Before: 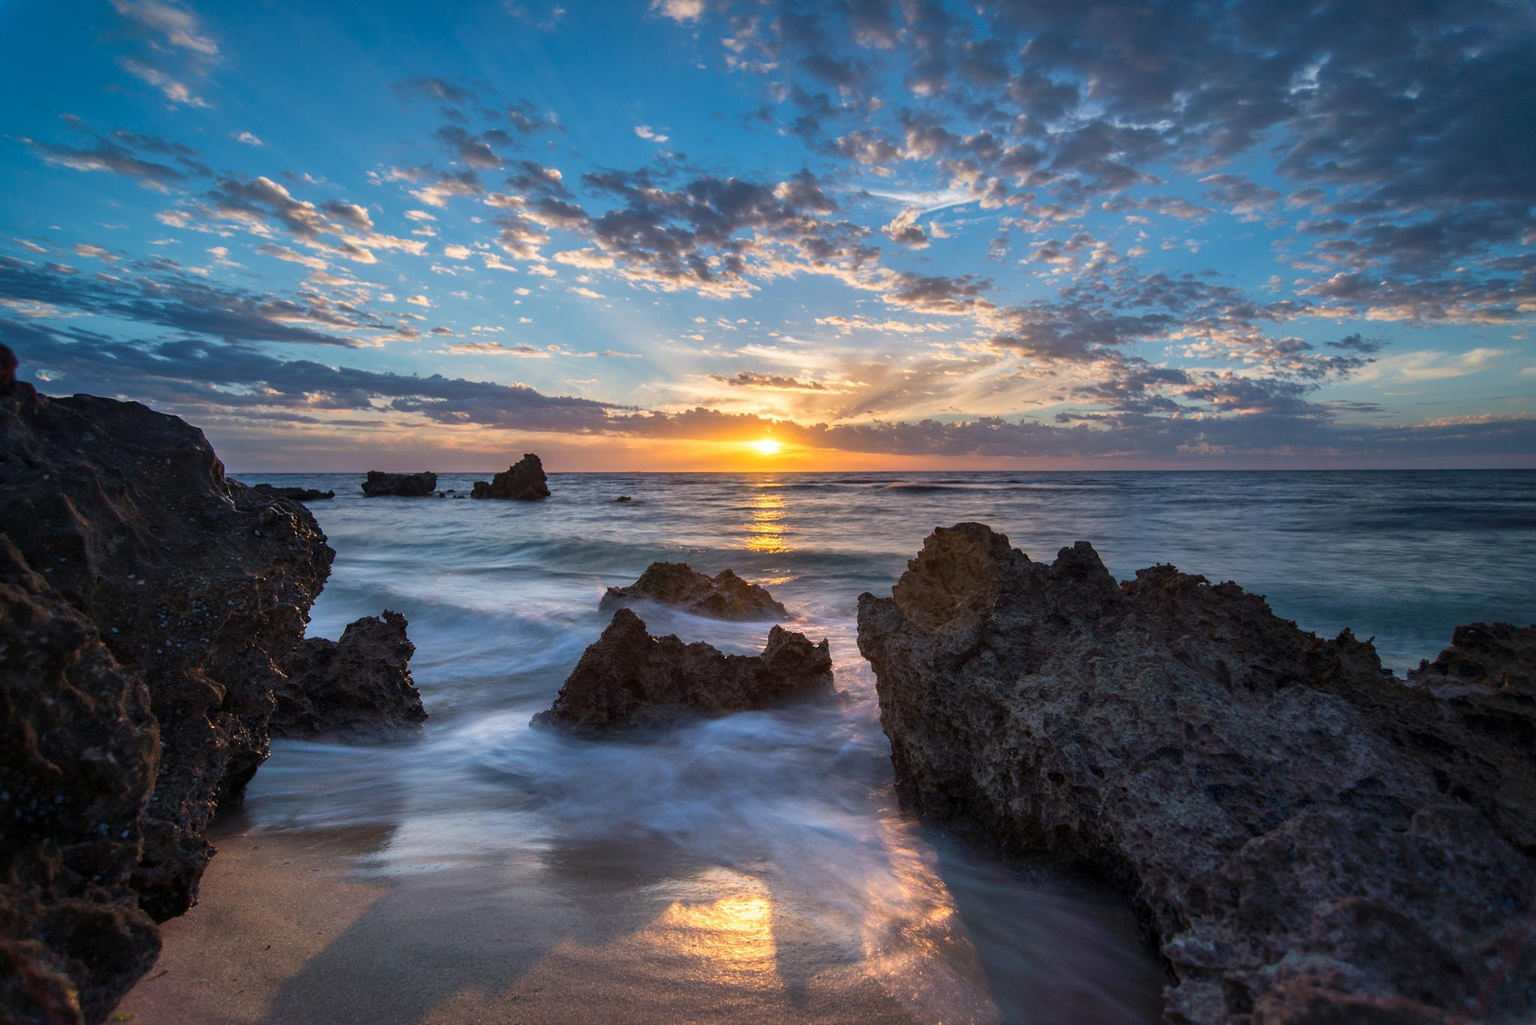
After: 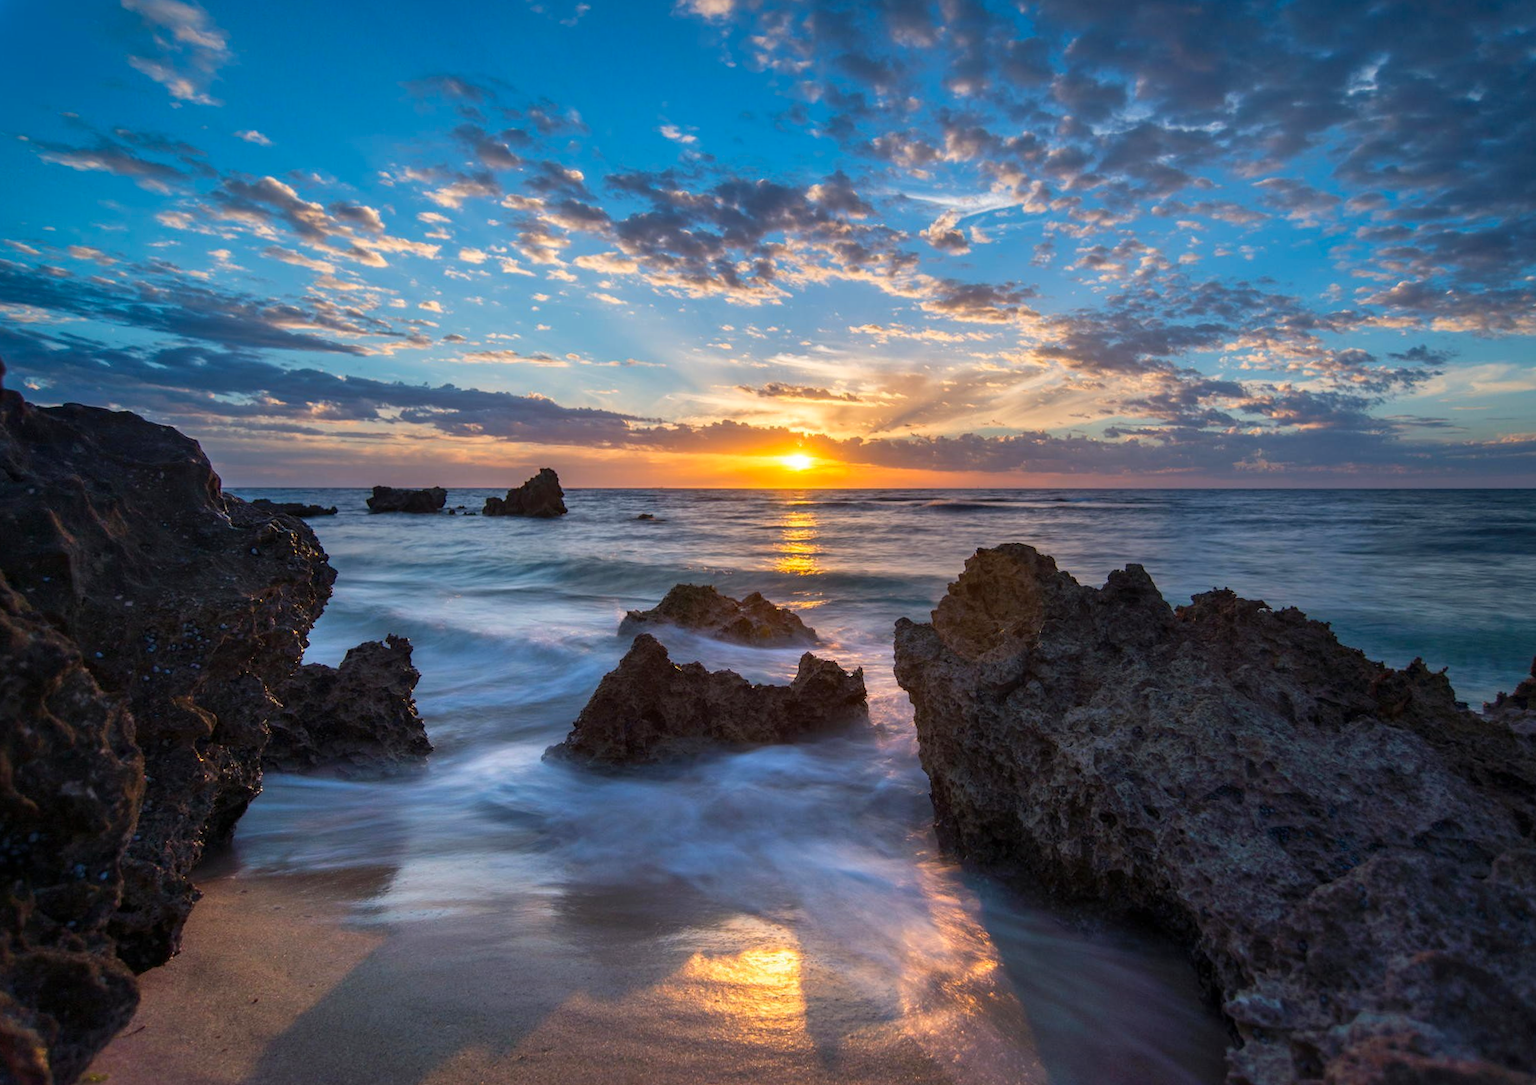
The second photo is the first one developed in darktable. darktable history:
rotate and perspective: rotation 0.226°, lens shift (vertical) -0.042, crop left 0.023, crop right 0.982, crop top 0.006, crop bottom 0.994
color contrast: green-magenta contrast 1.2, blue-yellow contrast 1.2
crop: right 4.126%, bottom 0.031%
